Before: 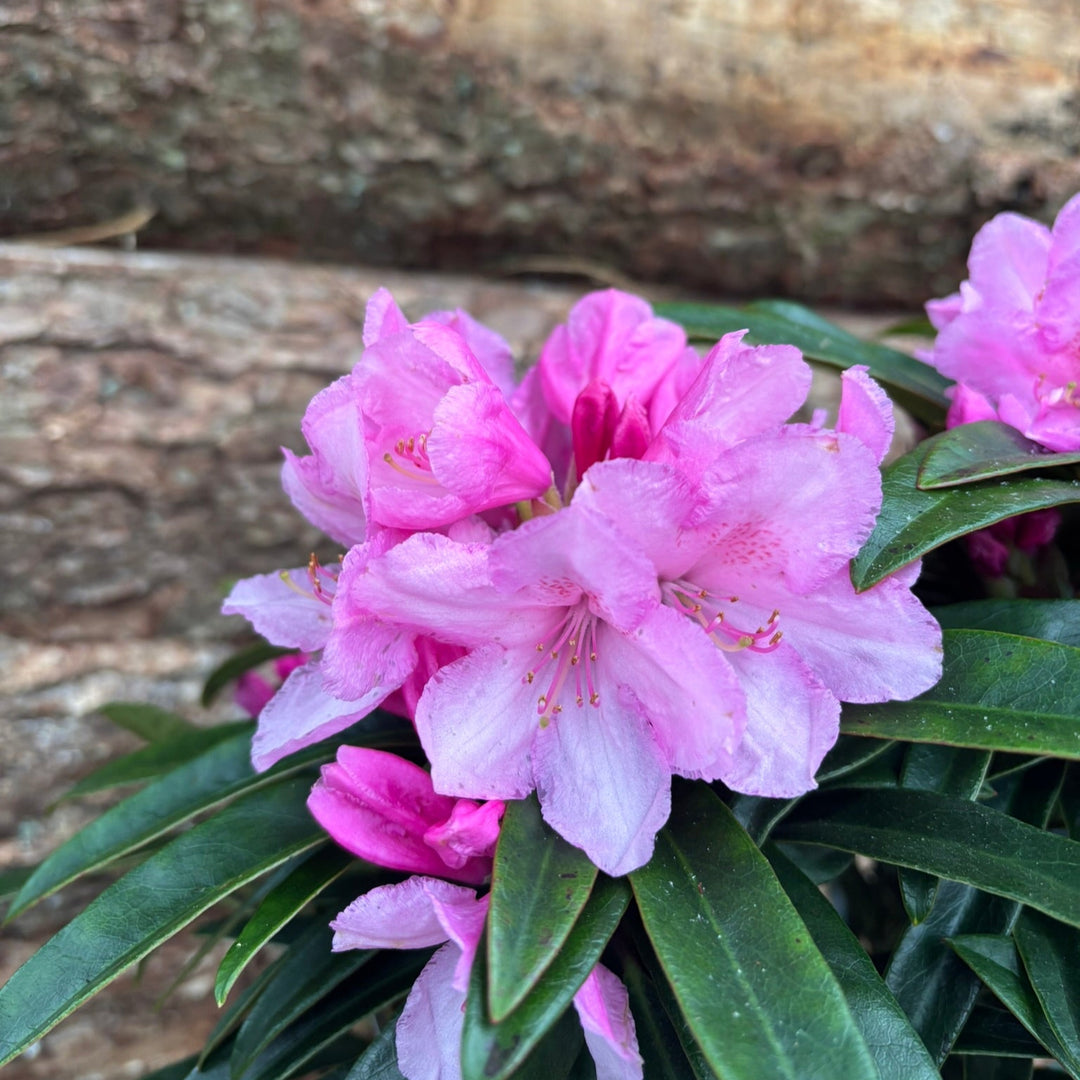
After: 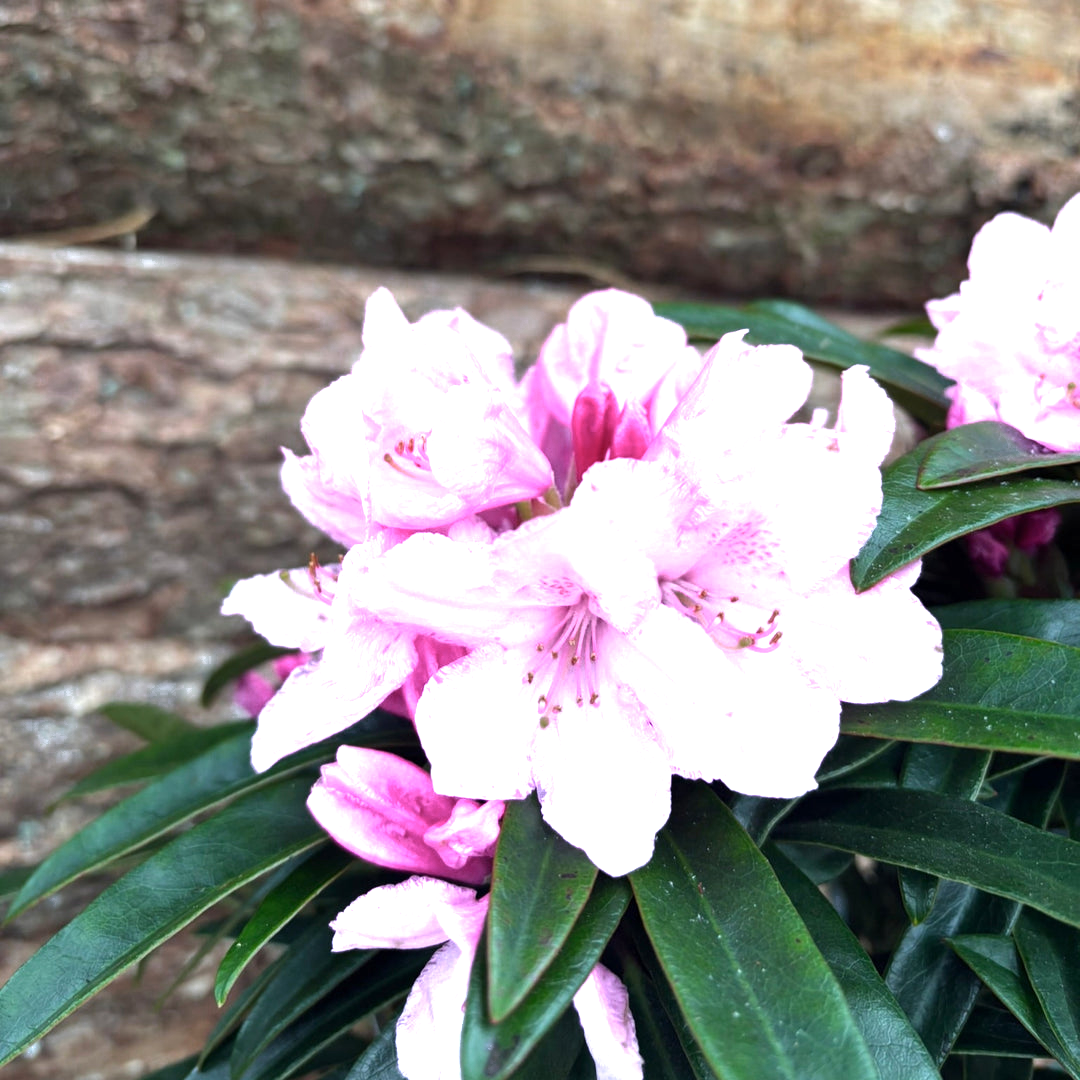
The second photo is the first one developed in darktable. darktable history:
color zones: curves: ch0 [(0.203, 0.433) (0.607, 0.517) (0.697, 0.696) (0.705, 0.897)]
exposure: exposure 0.195 EV, compensate exposure bias true, compensate highlight preservation false
